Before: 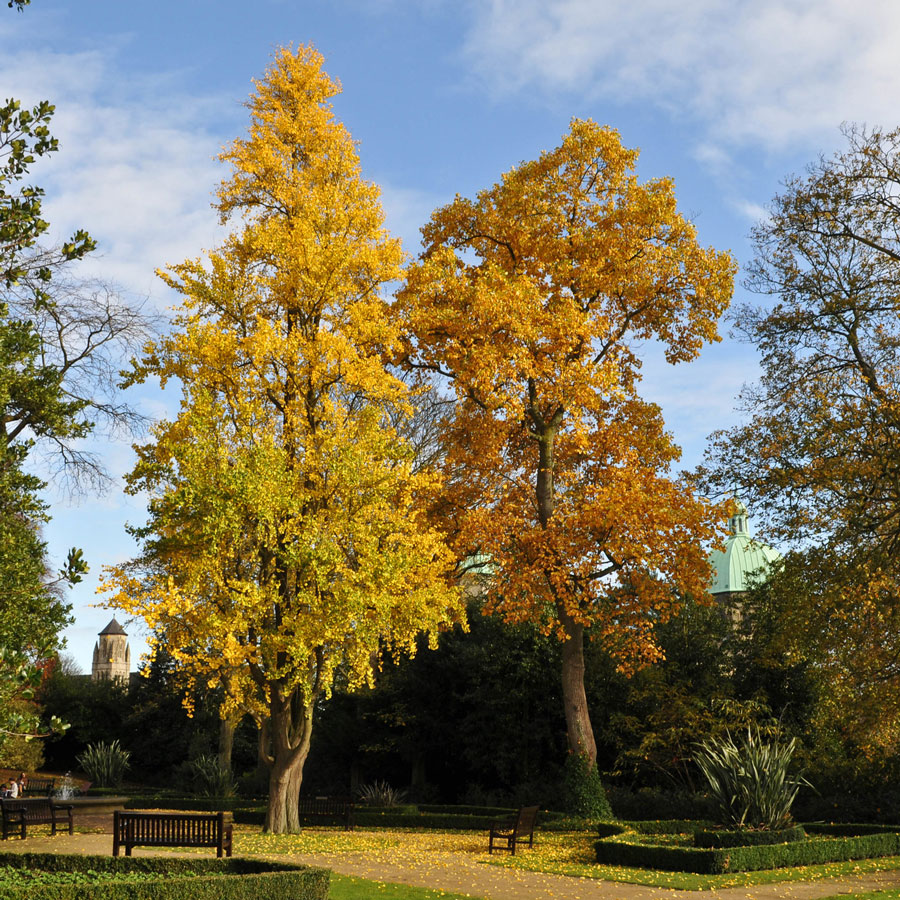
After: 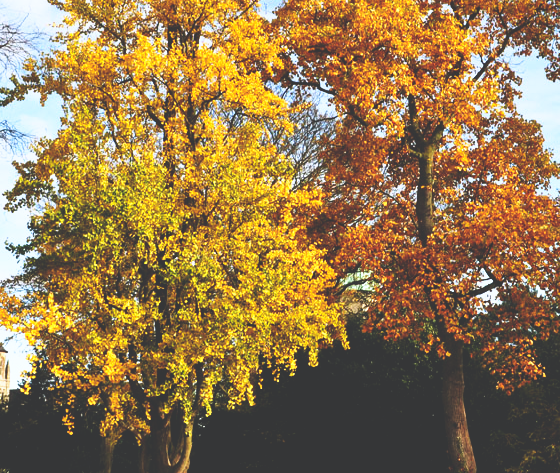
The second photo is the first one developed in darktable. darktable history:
exposure: black level correction 0.005, exposure 0.016 EV, compensate highlight preservation false
base curve: curves: ch0 [(0, 0.036) (0.007, 0.037) (0.604, 0.887) (1, 1)], preserve colors none
crop: left 13.347%, top 31.551%, right 24.419%, bottom 15.846%
color correction: highlights a* -0.146, highlights b* -5.54, shadows a* -0.136, shadows b* -0.07
